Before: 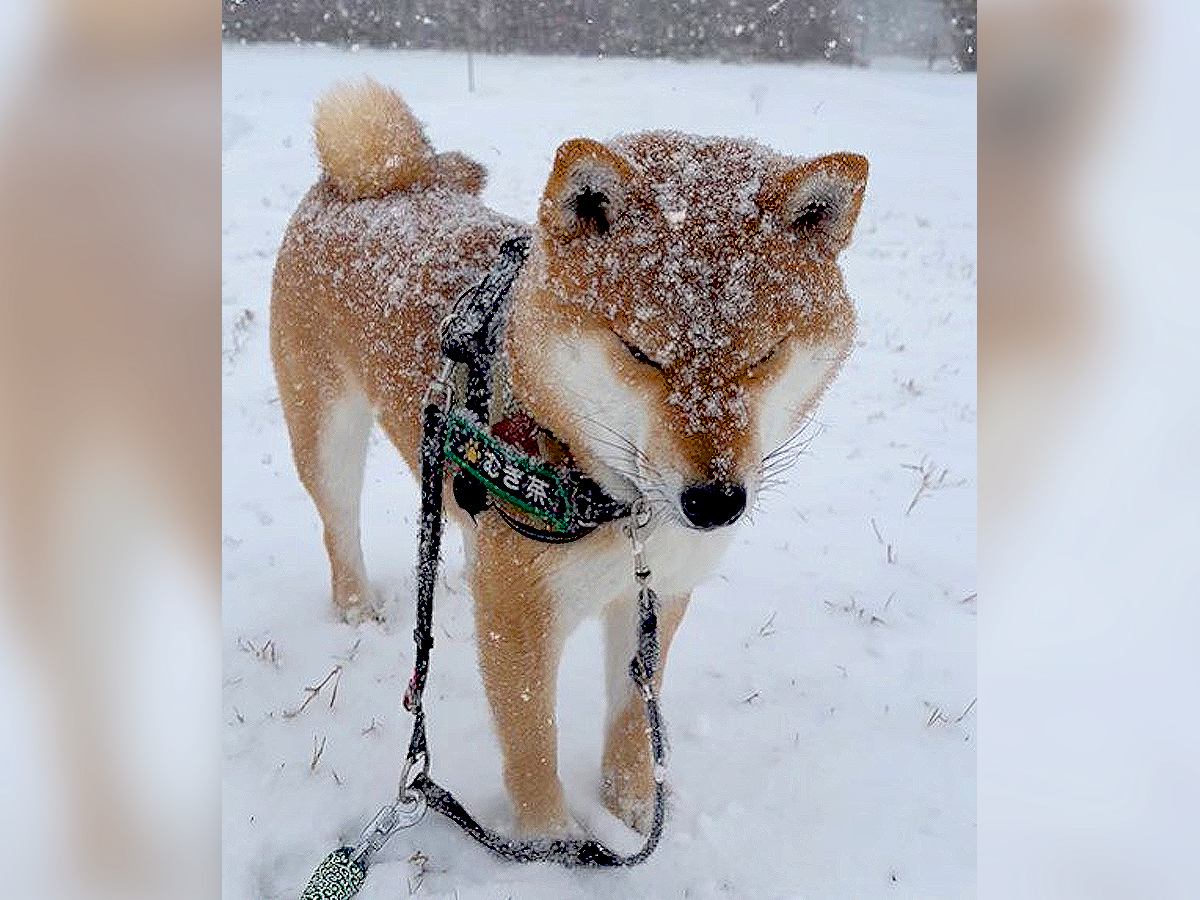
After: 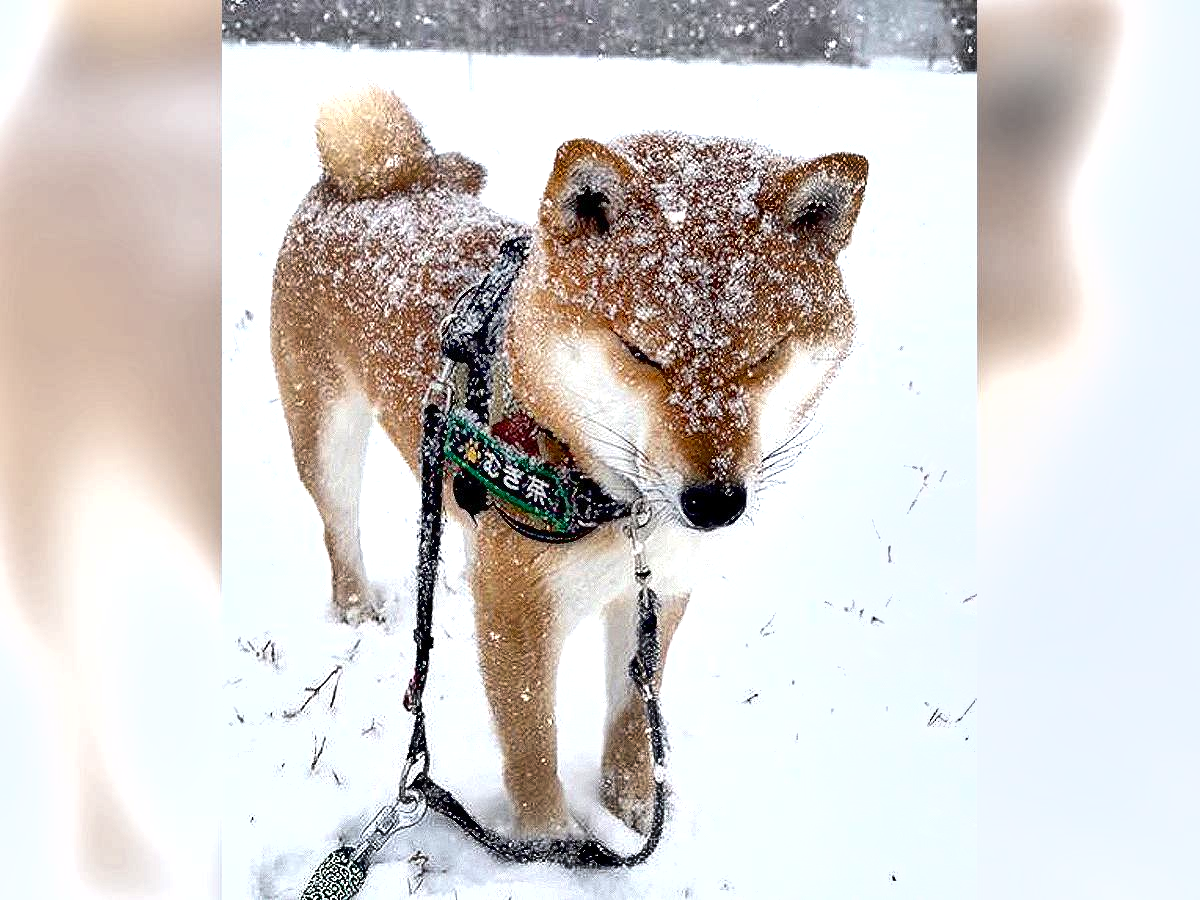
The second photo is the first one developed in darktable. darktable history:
exposure: exposure 0.943 EV, compensate highlight preservation false
shadows and highlights: highlights color adjustment 0%, soften with gaussian
tone curve: color space Lab, independent channels, preserve colors none
